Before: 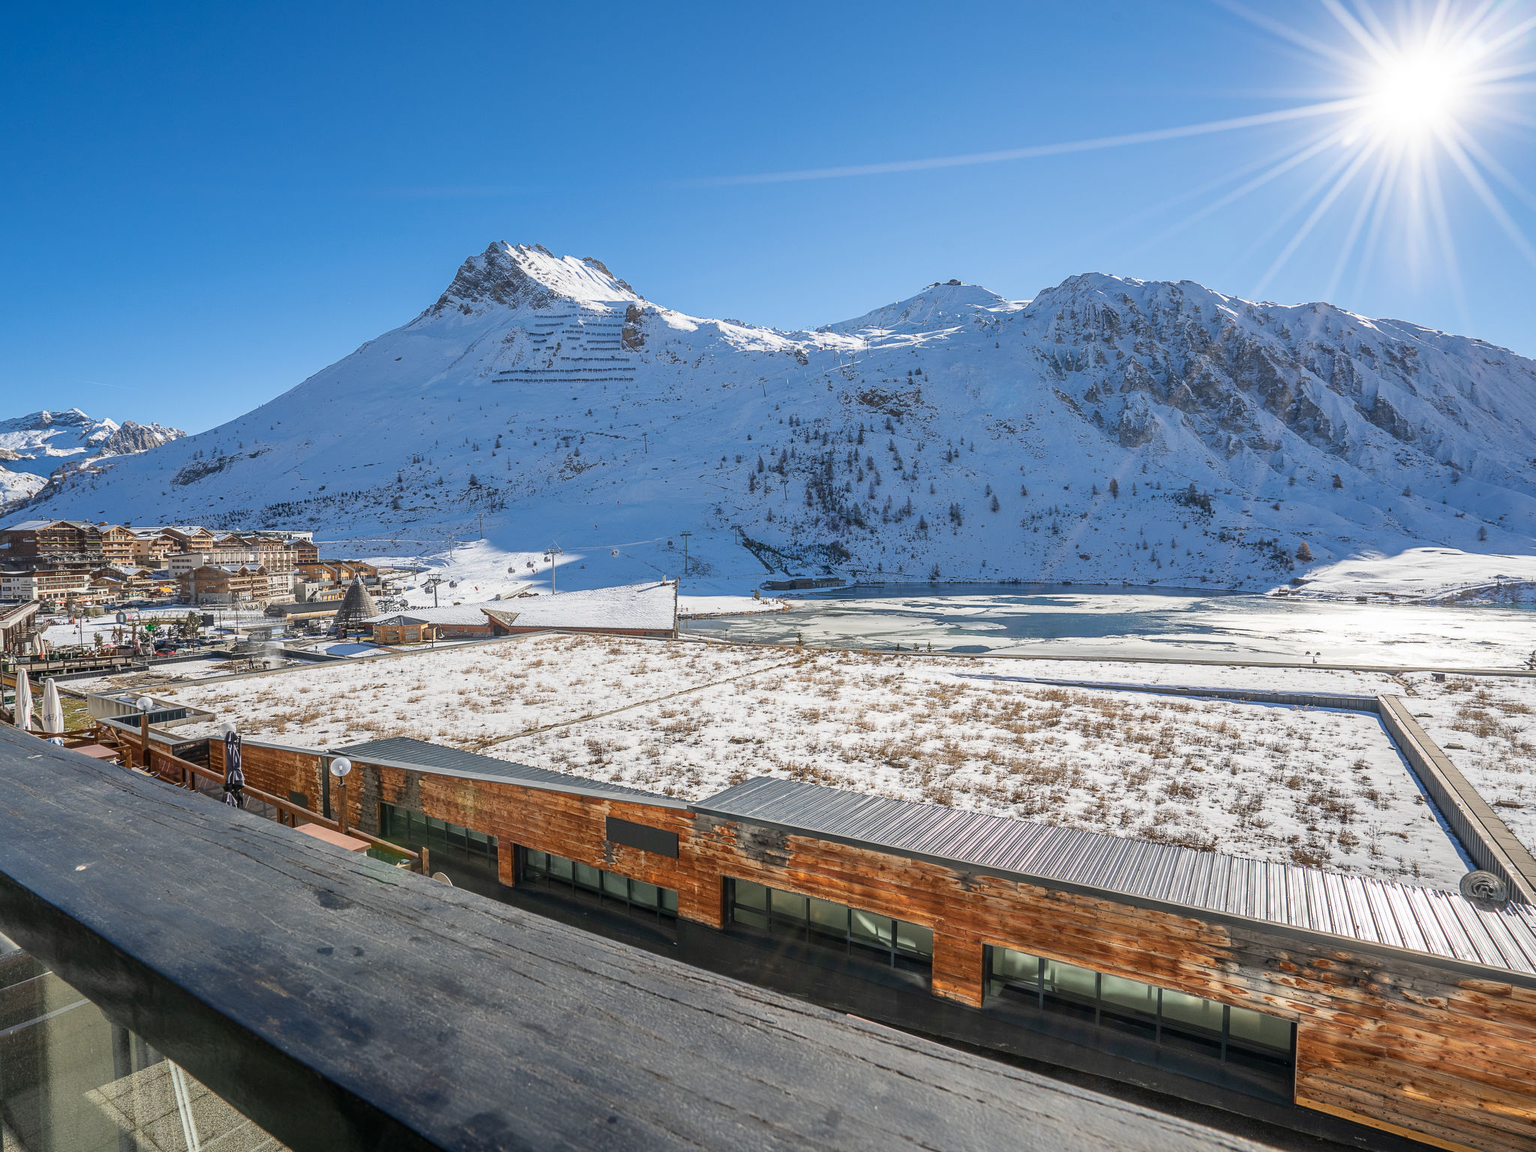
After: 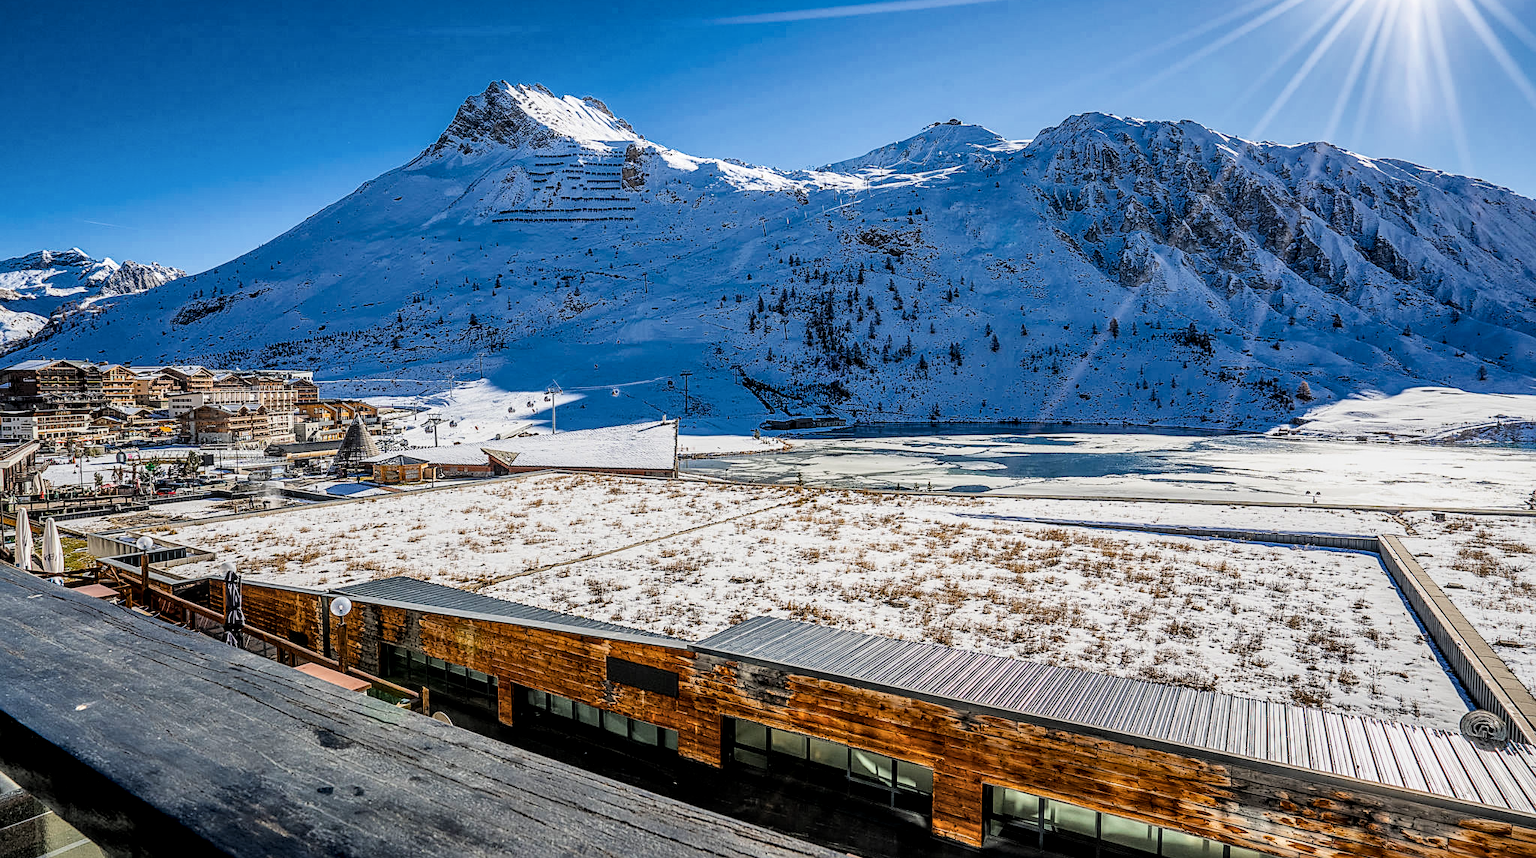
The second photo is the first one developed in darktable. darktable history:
sharpen: amount 0.498
crop: top 13.975%, bottom 11.497%
shadows and highlights: shadows 29.78, highlights -30.24, low approximation 0.01, soften with gaussian
exposure: compensate exposure bias true, compensate highlight preservation false
color balance rgb: perceptual saturation grading › global saturation 29.926%, global vibrance 6.674%, contrast 12.56%, saturation formula JzAzBz (2021)
local contrast: highlights 62%, detail 143%, midtone range 0.424
filmic rgb: black relative exposure -5.05 EV, white relative exposure 3.96 EV, hardness 2.9, contrast 1.187
